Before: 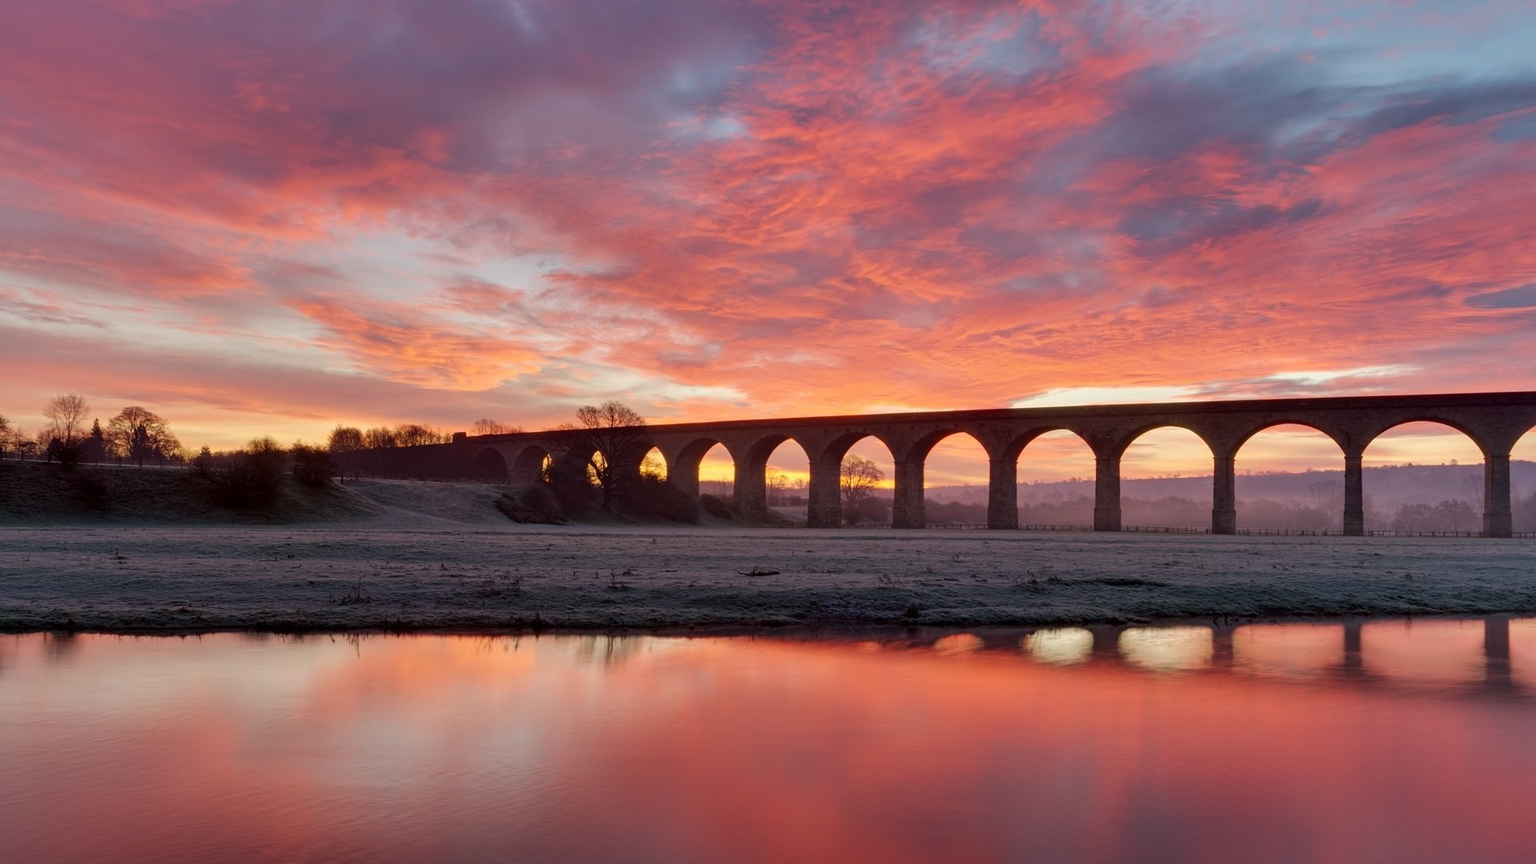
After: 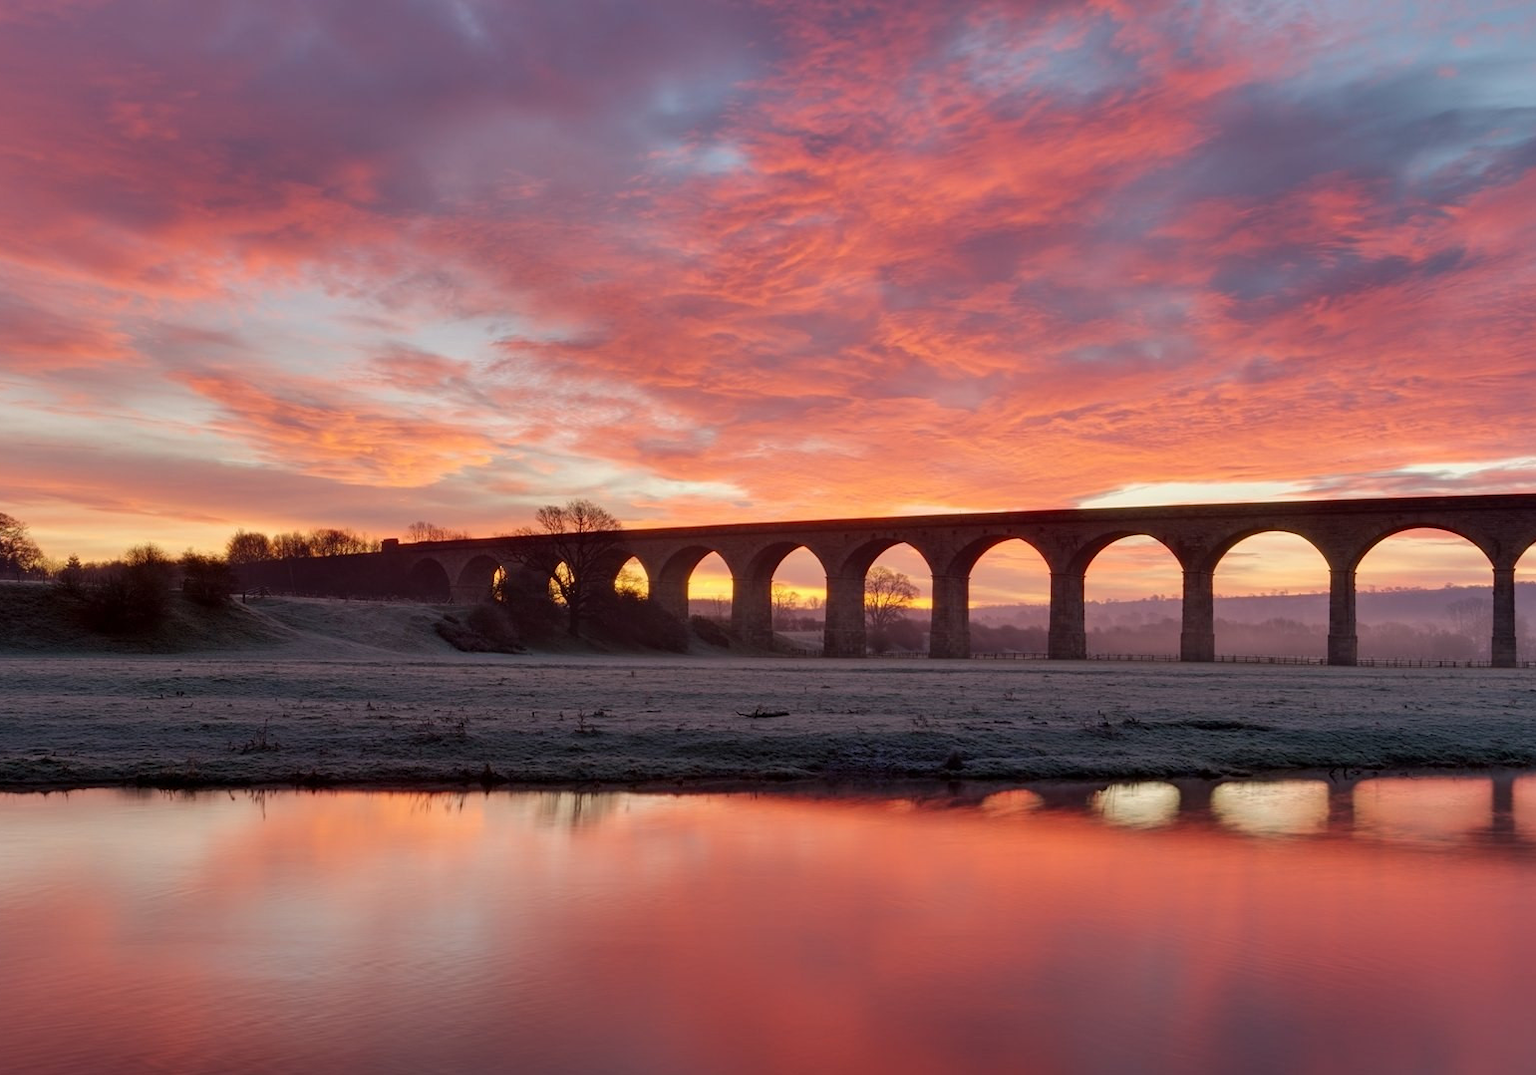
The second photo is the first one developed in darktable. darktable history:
crop and rotate: left 9.571%, right 10.123%
